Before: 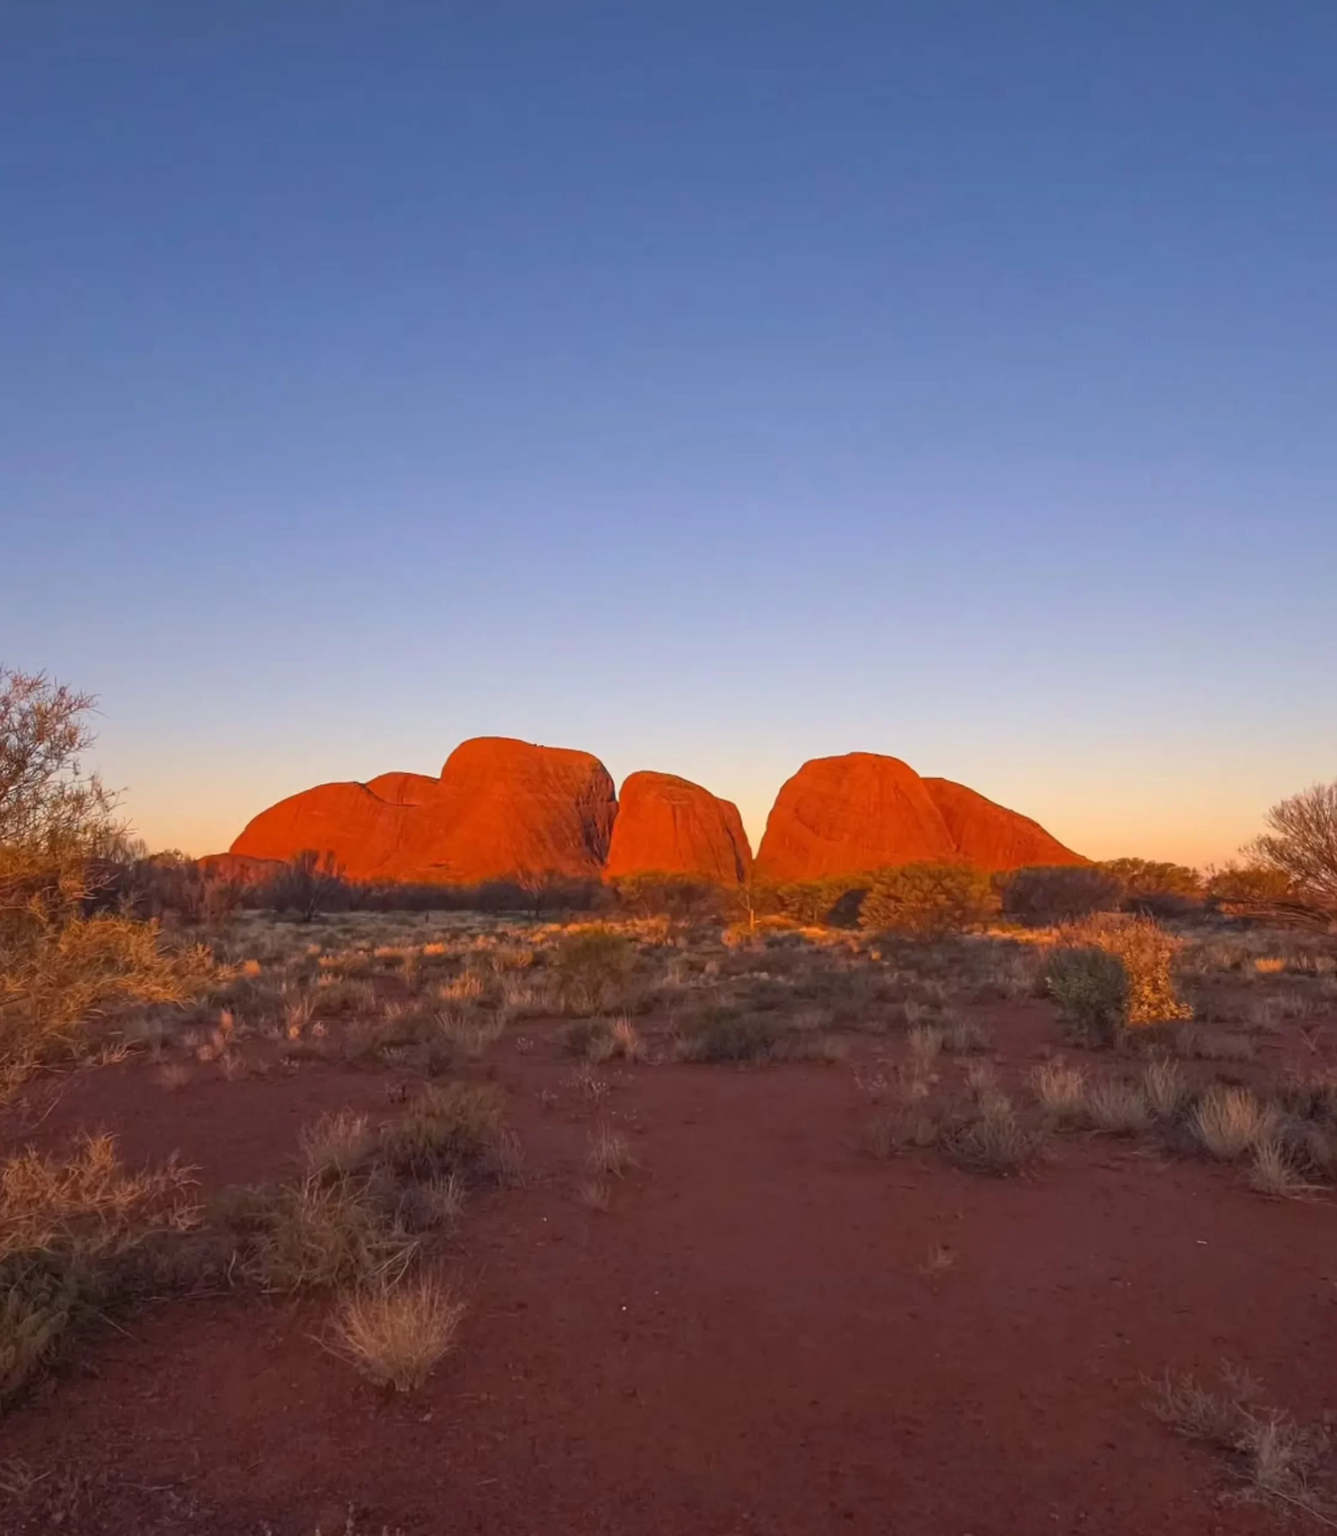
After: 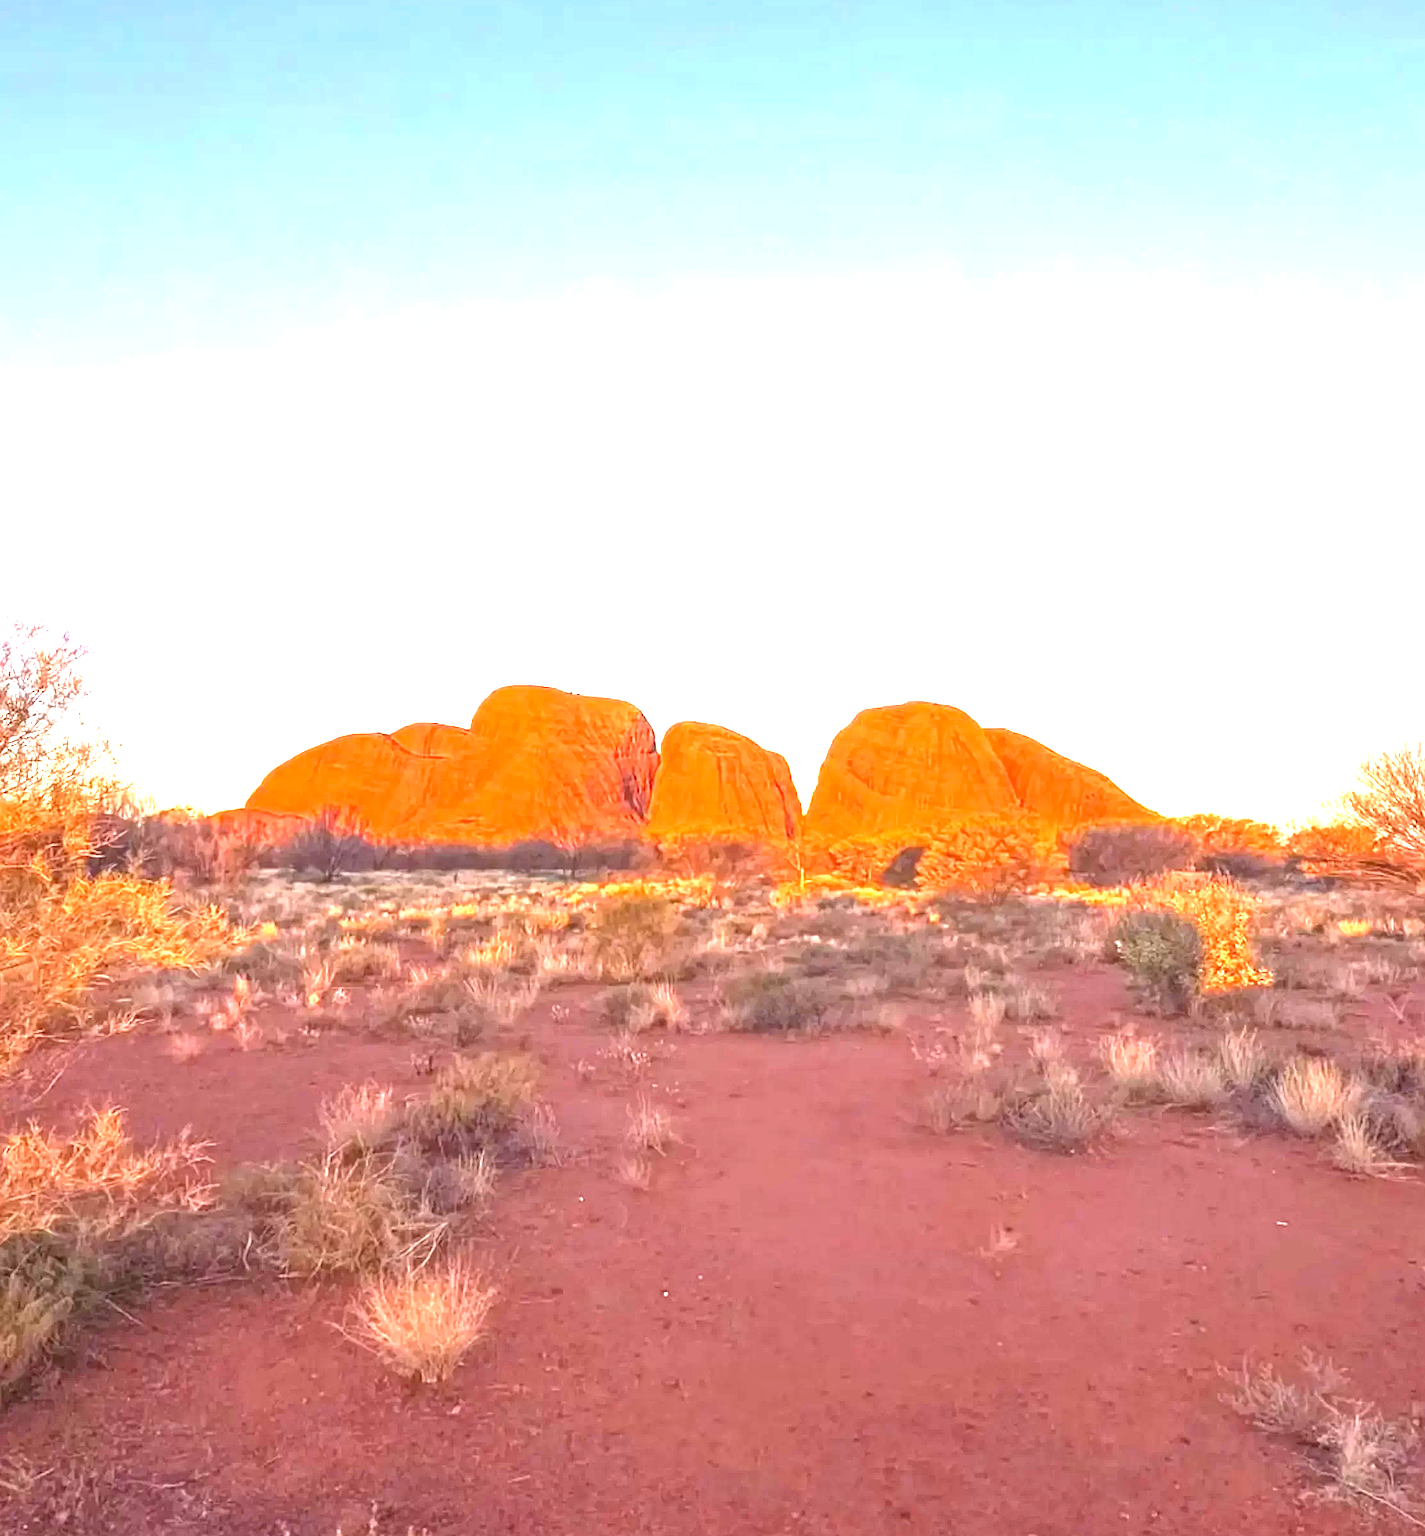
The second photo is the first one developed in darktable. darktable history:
sharpen: on, module defaults
crop and rotate: top 6.25%
exposure: black level correction 0.001, exposure 2.607 EV, compensate exposure bias true, compensate highlight preservation false
